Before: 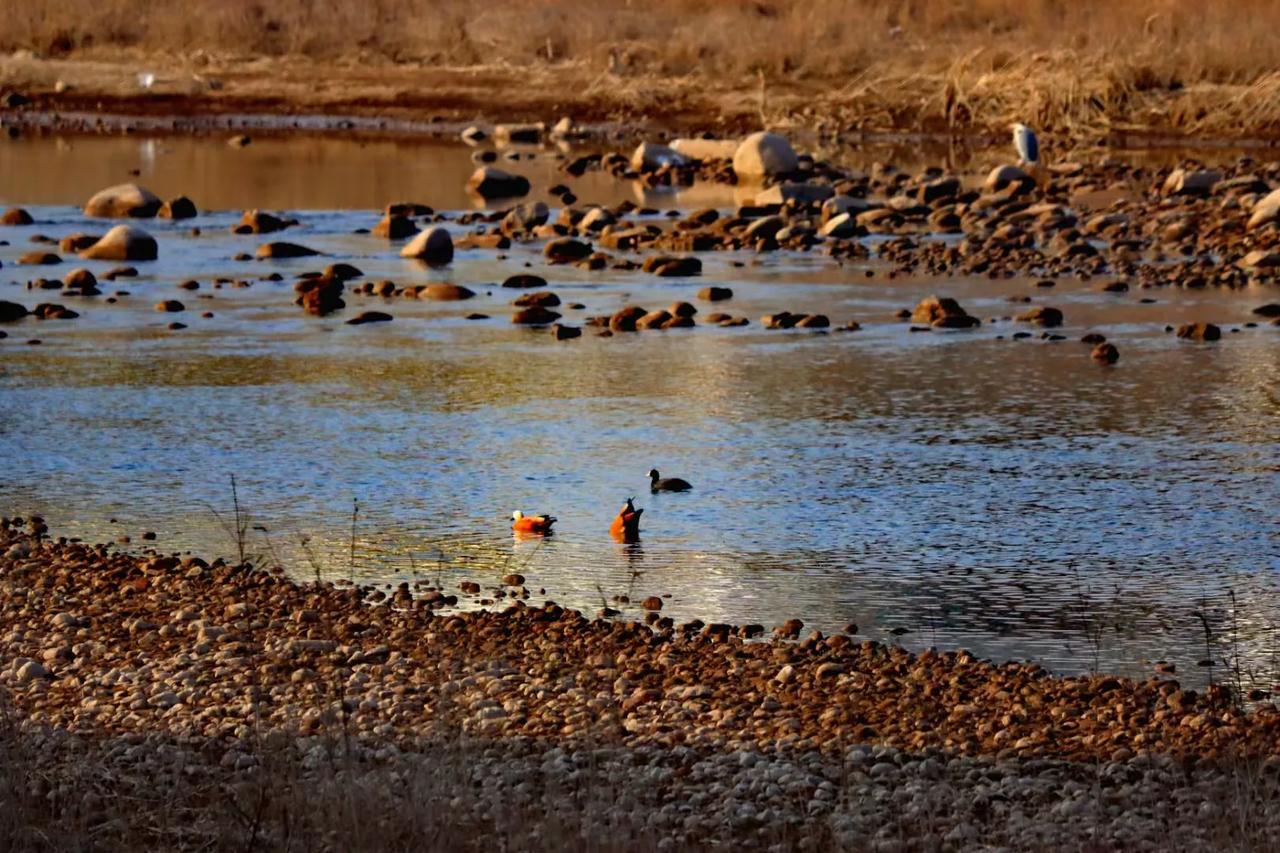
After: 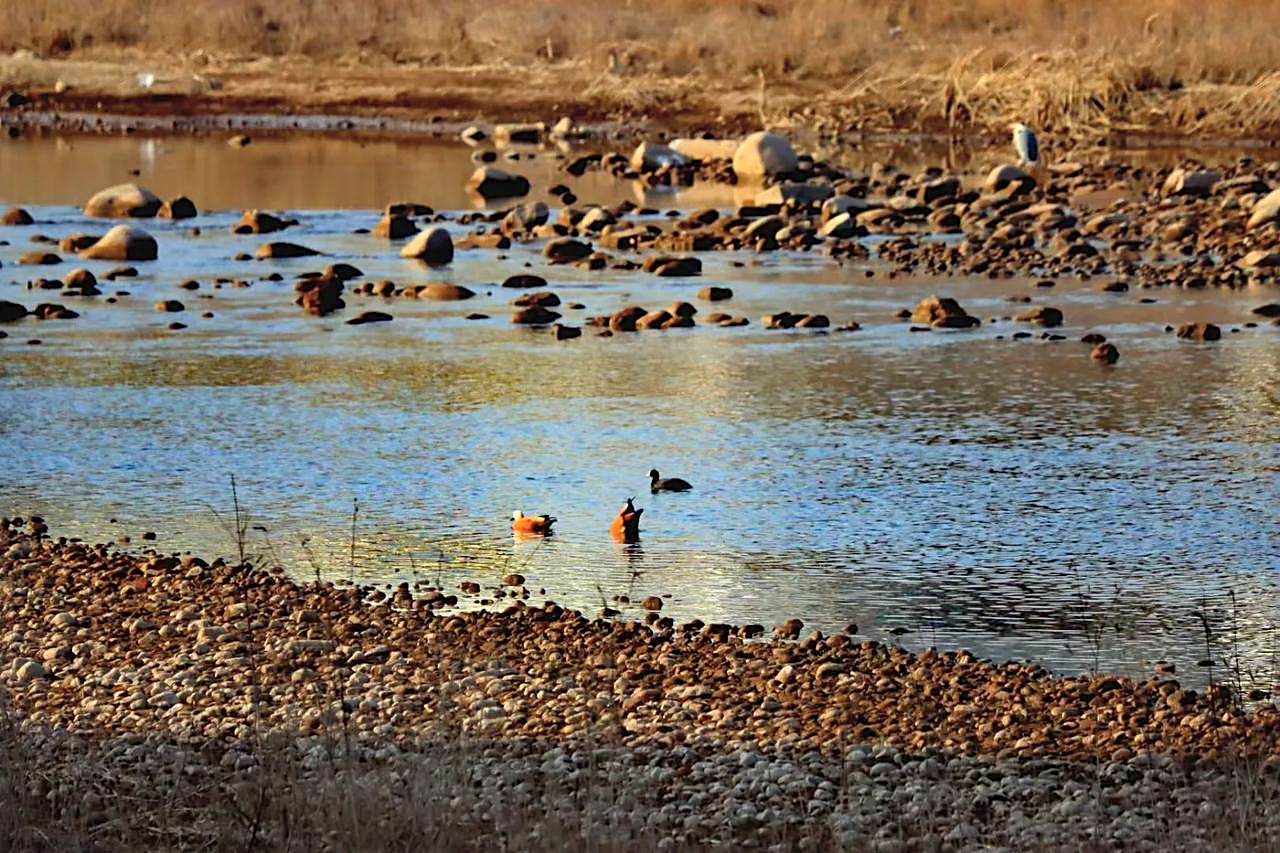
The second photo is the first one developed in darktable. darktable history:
sharpen: on, module defaults
contrast brightness saturation: contrast 0.144, brightness 0.216
color correction: highlights a* -6.53, highlights b* 0.691
